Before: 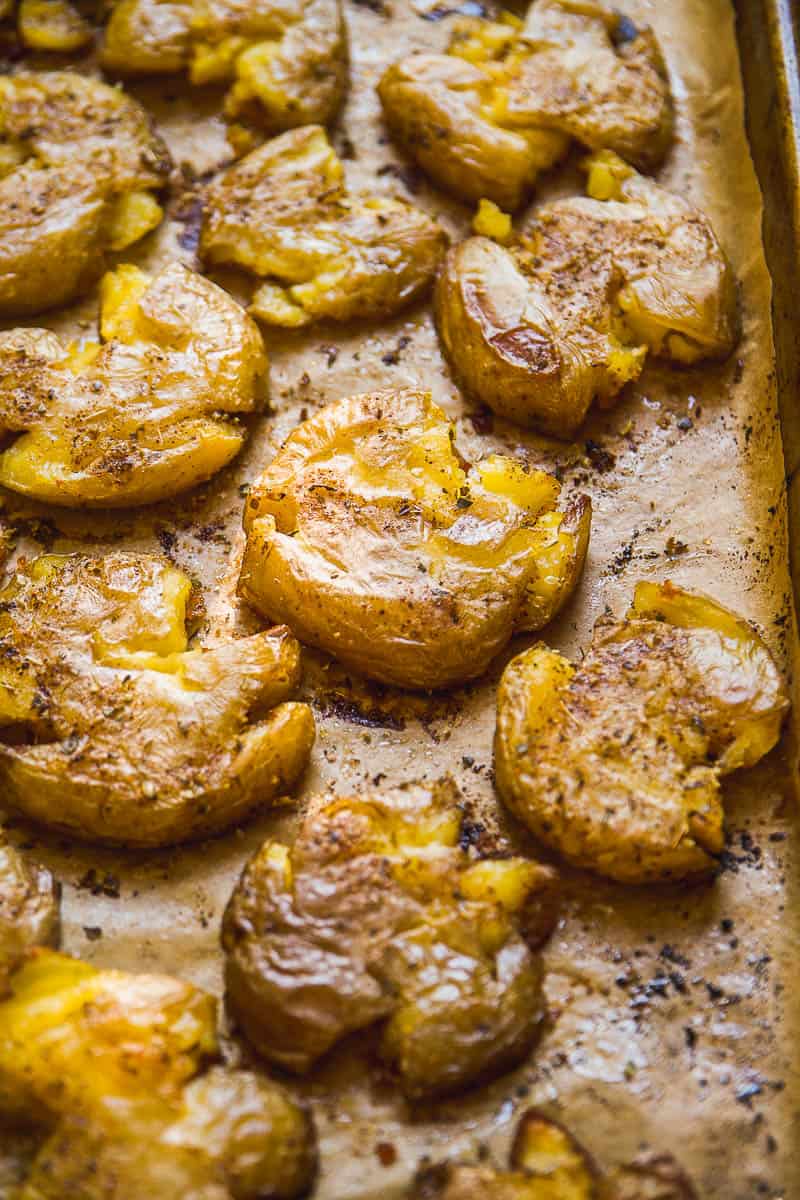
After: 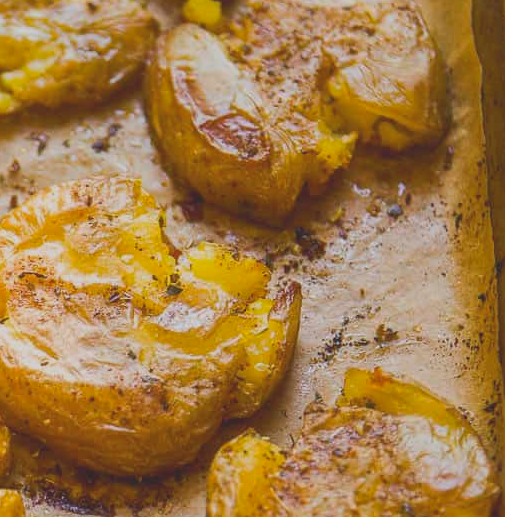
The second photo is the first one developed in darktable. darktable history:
contrast brightness saturation: contrast -0.286
crop: left 36.263%, top 17.83%, right 0.468%, bottom 39.011%
